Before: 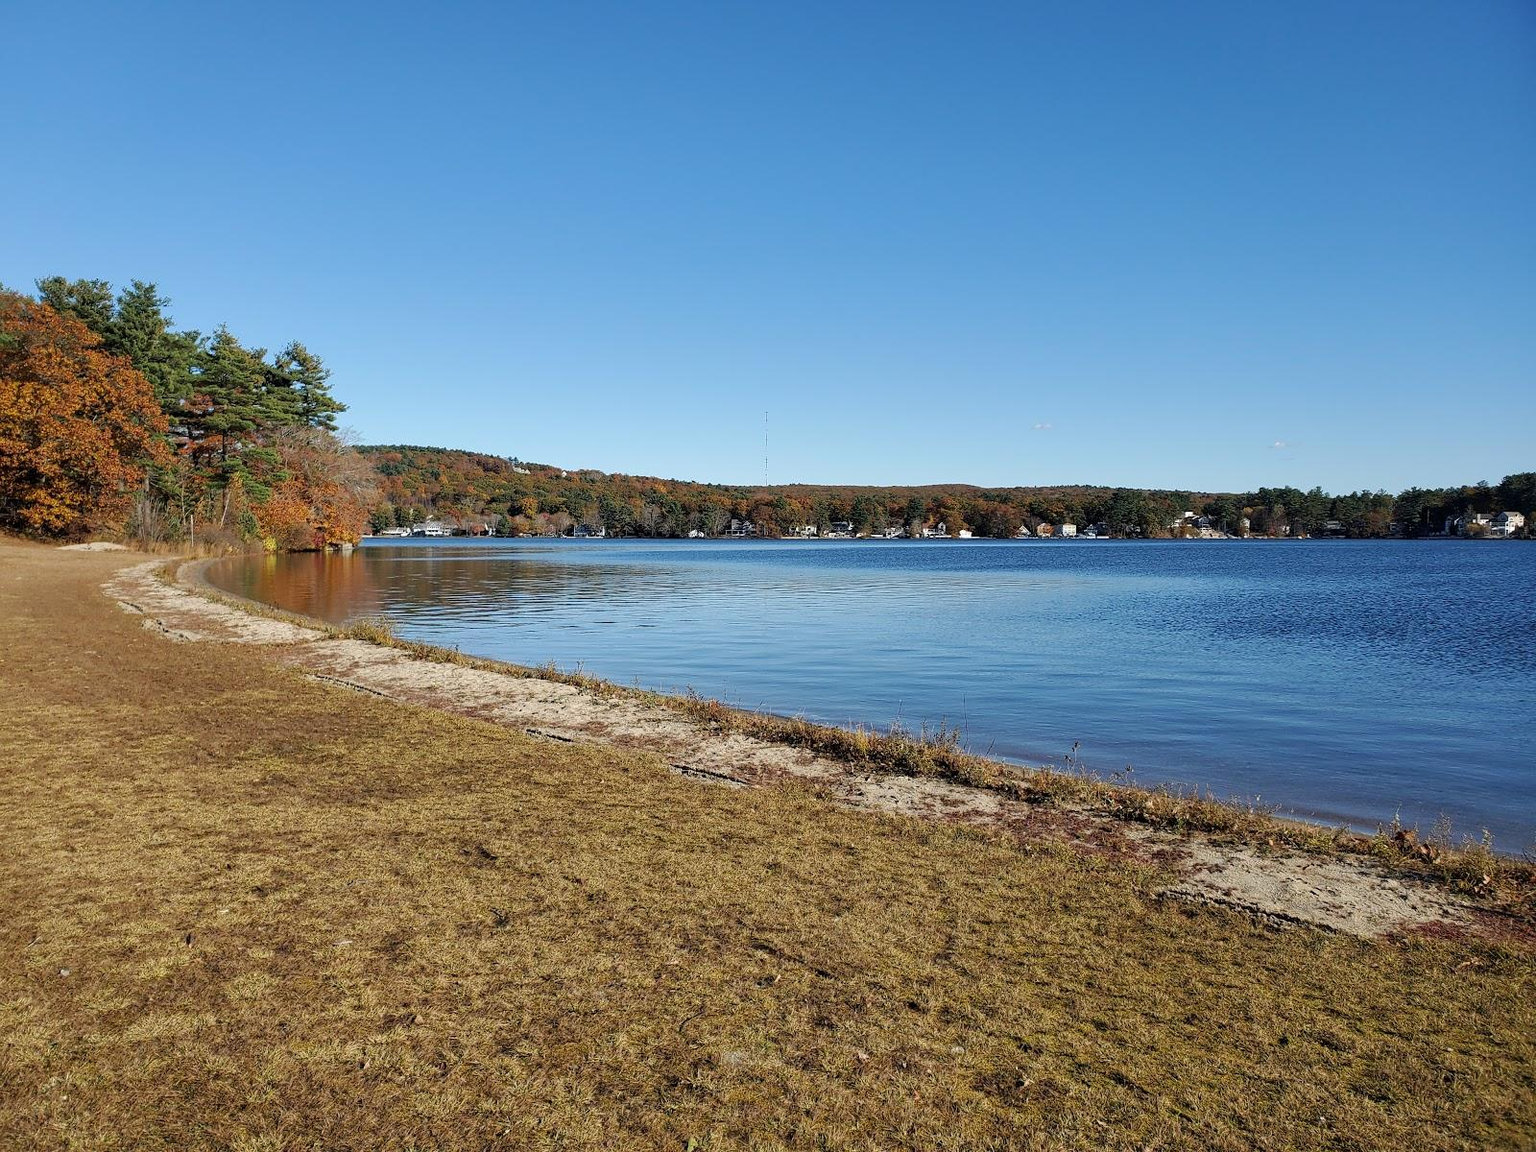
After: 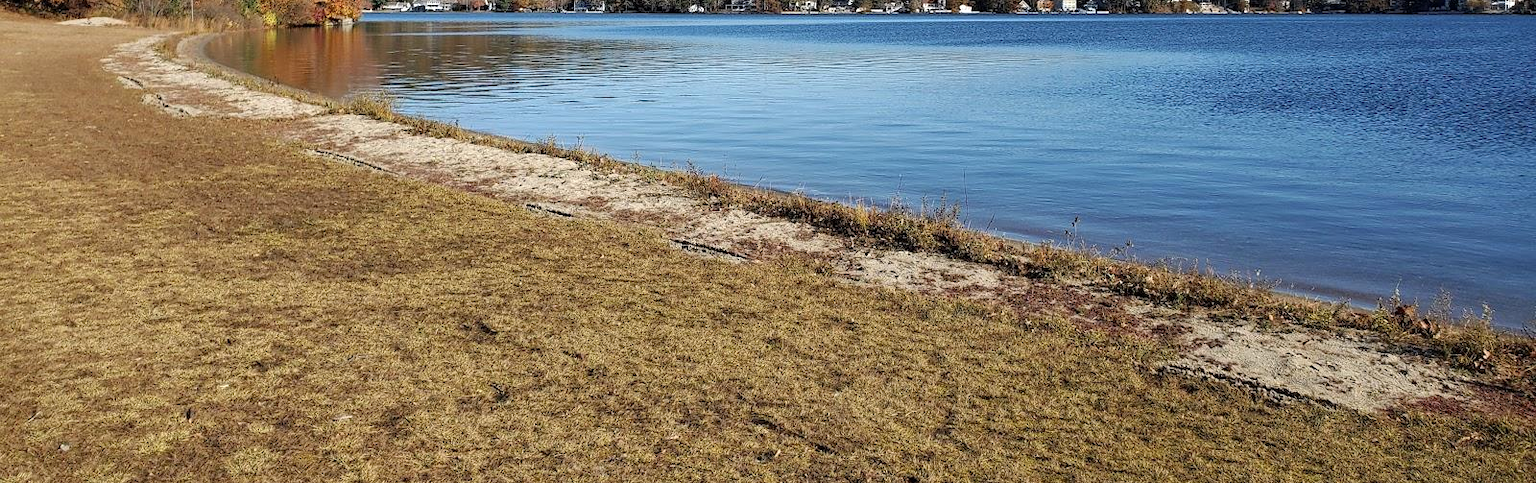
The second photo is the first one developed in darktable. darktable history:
contrast brightness saturation: contrast 0.012, saturation -0.046
crop: top 45.648%, bottom 12.286%
exposure: exposure 0.205 EV, compensate highlight preservation false
